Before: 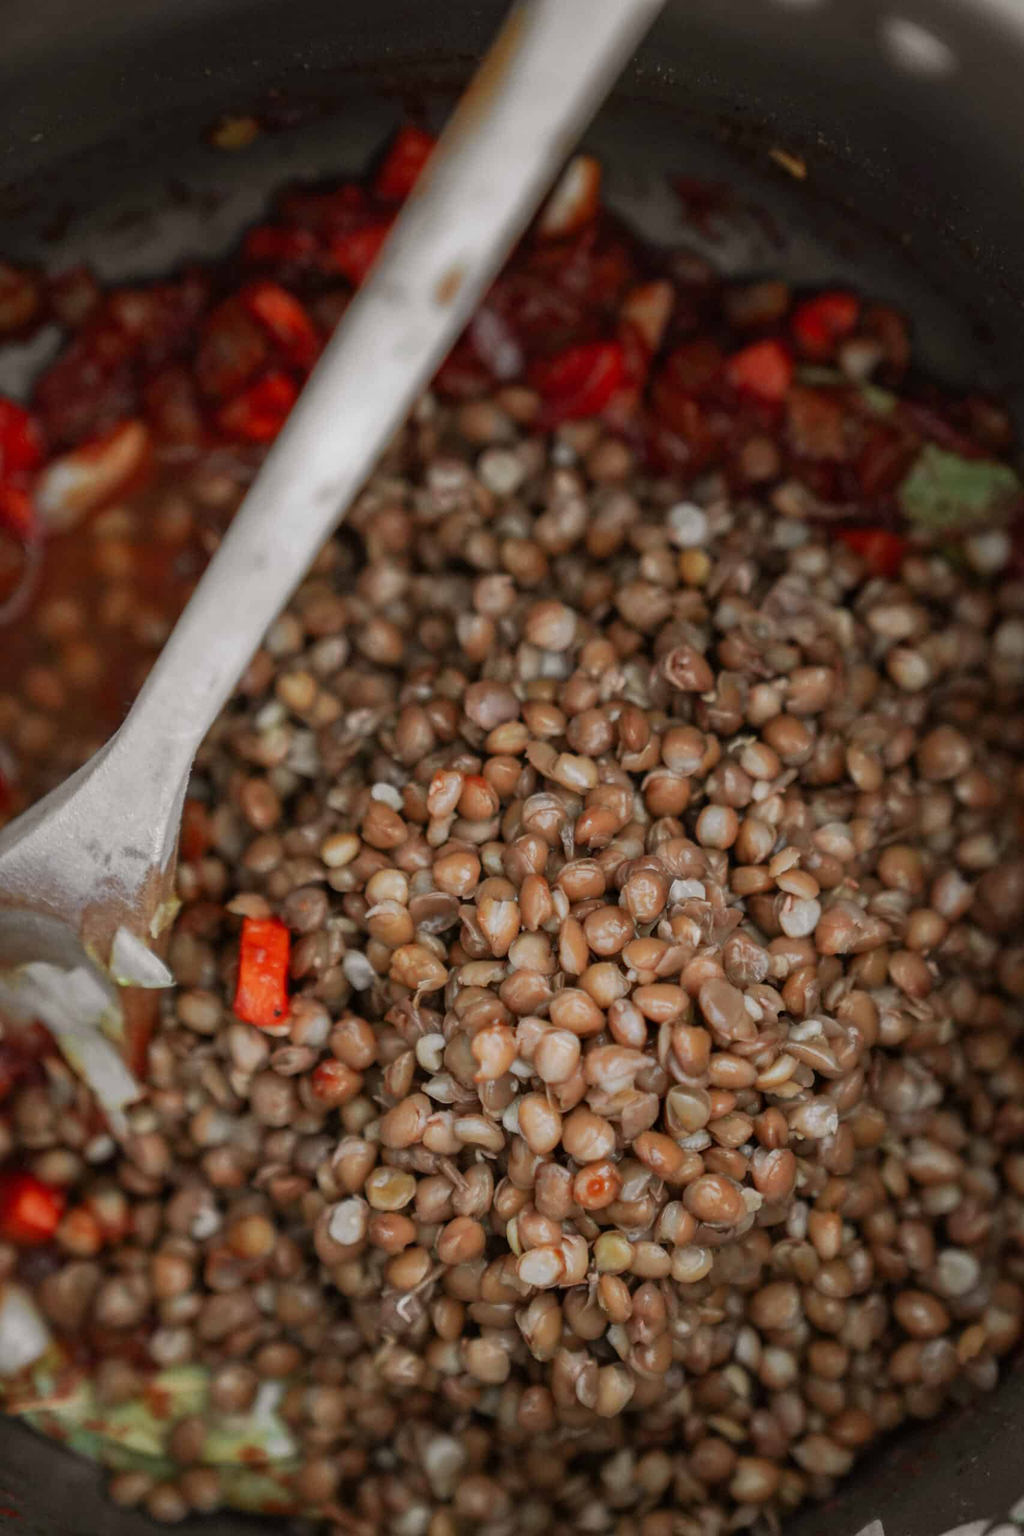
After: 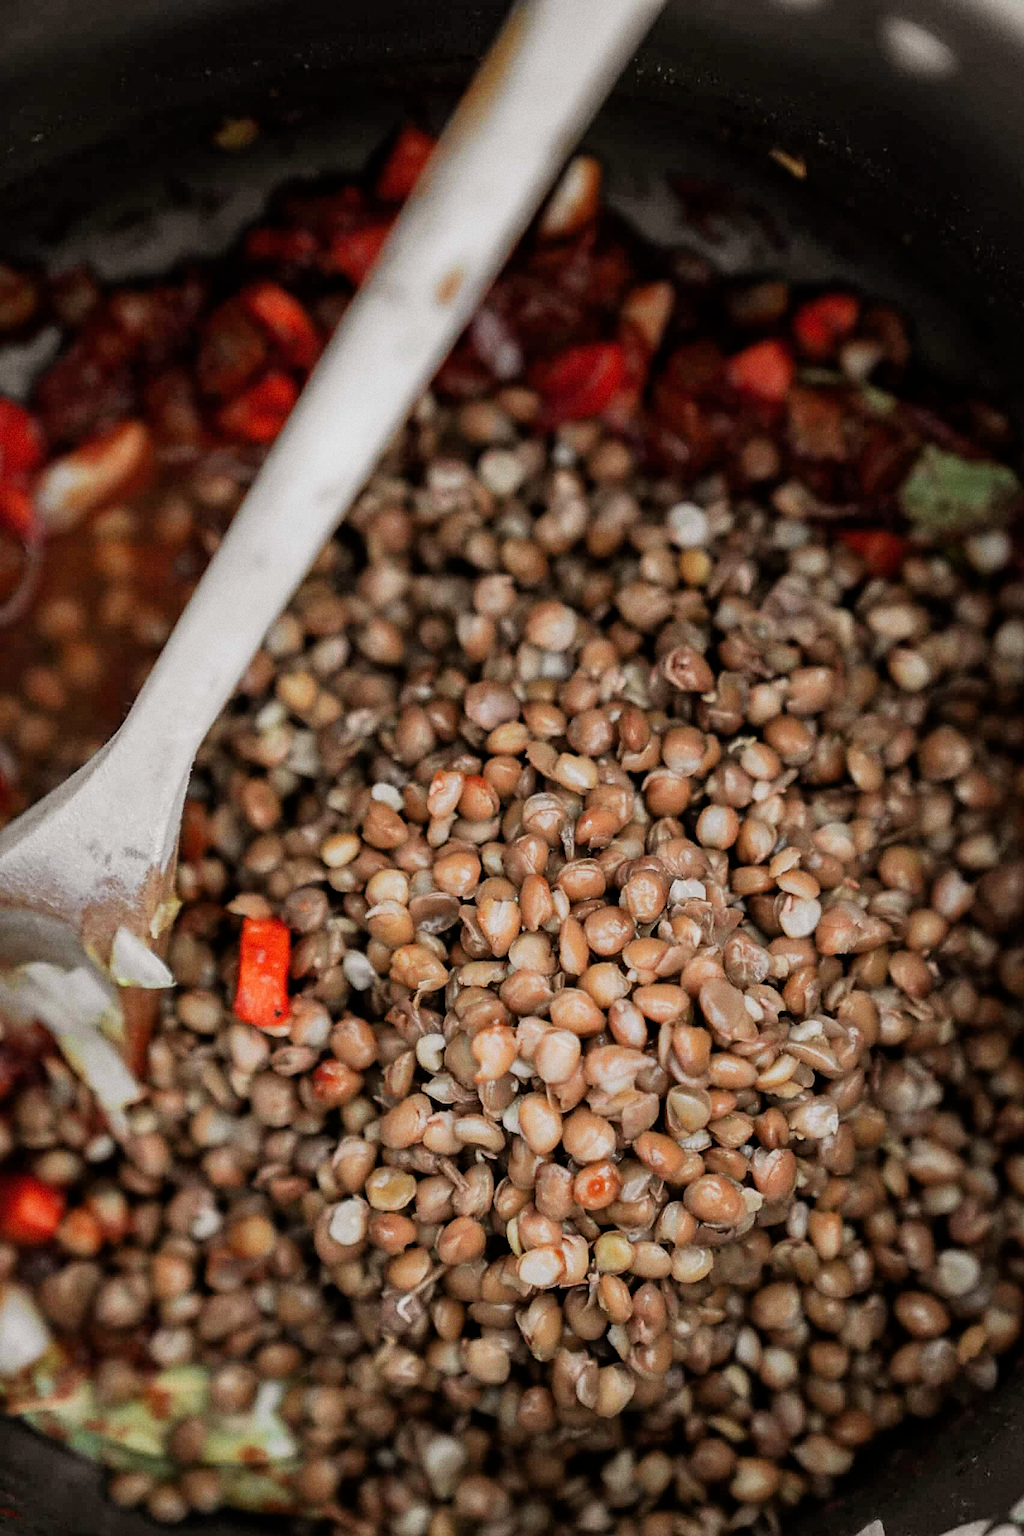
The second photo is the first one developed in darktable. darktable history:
filmic rgb: black relative exposure -7.65 EV, white relative exposure 4.56 EV, hardness 3.61, contrast 1.25
exposure: black level correction 0.001, exposure 0.5 EV, compensate exposure bias true, compensate highlight preservation false
grain: on, module defaults
sharpen: on, module defaults
color balance rgb: linear chroma grading › global chroma -0.67%, saturation formula JzAzBz (2021)
